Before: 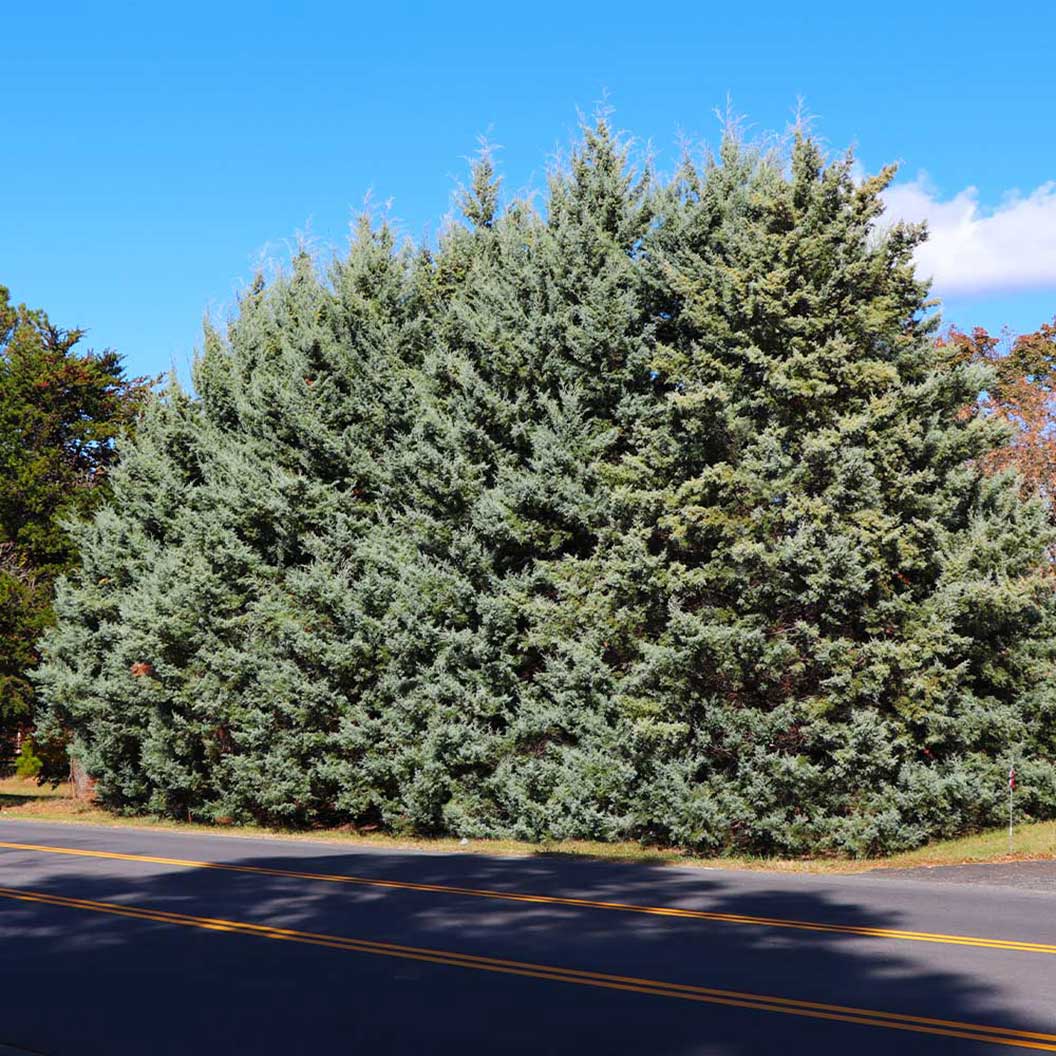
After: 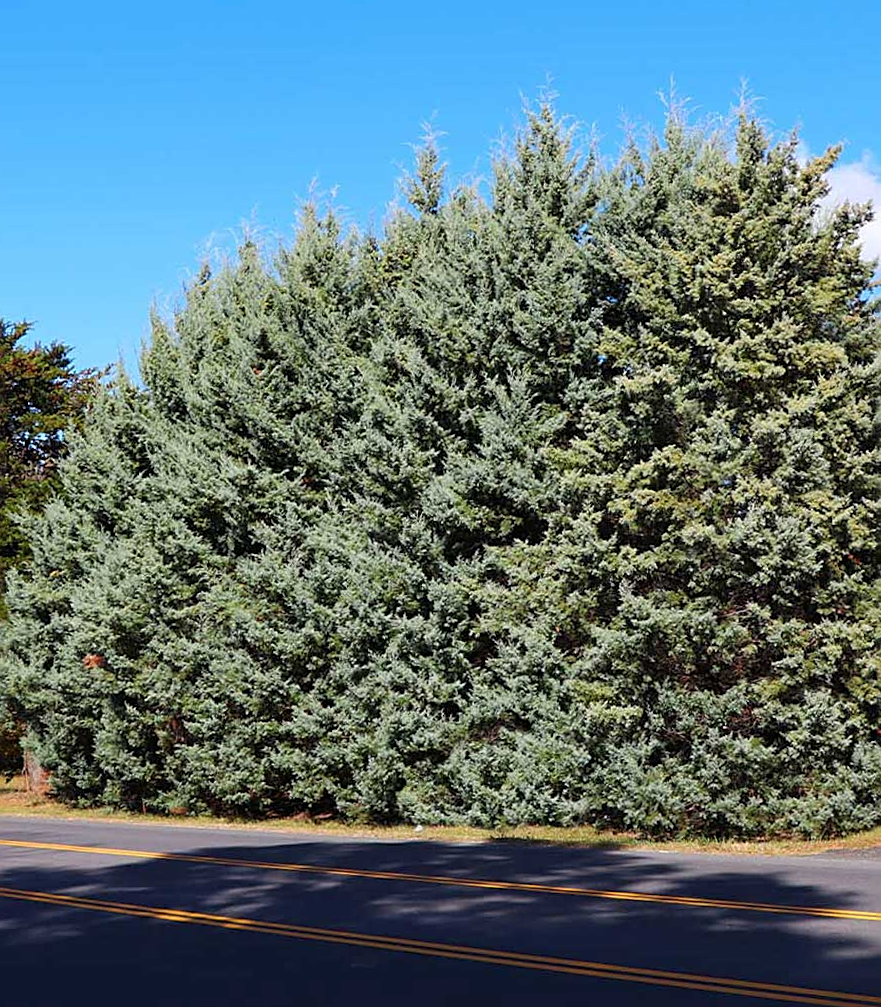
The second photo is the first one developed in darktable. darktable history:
crop and rotate: angle 0.858°, left 4.113%, top 0.654%, right 11.188%, bottom 2.523%
sharpen: on, module defaults
